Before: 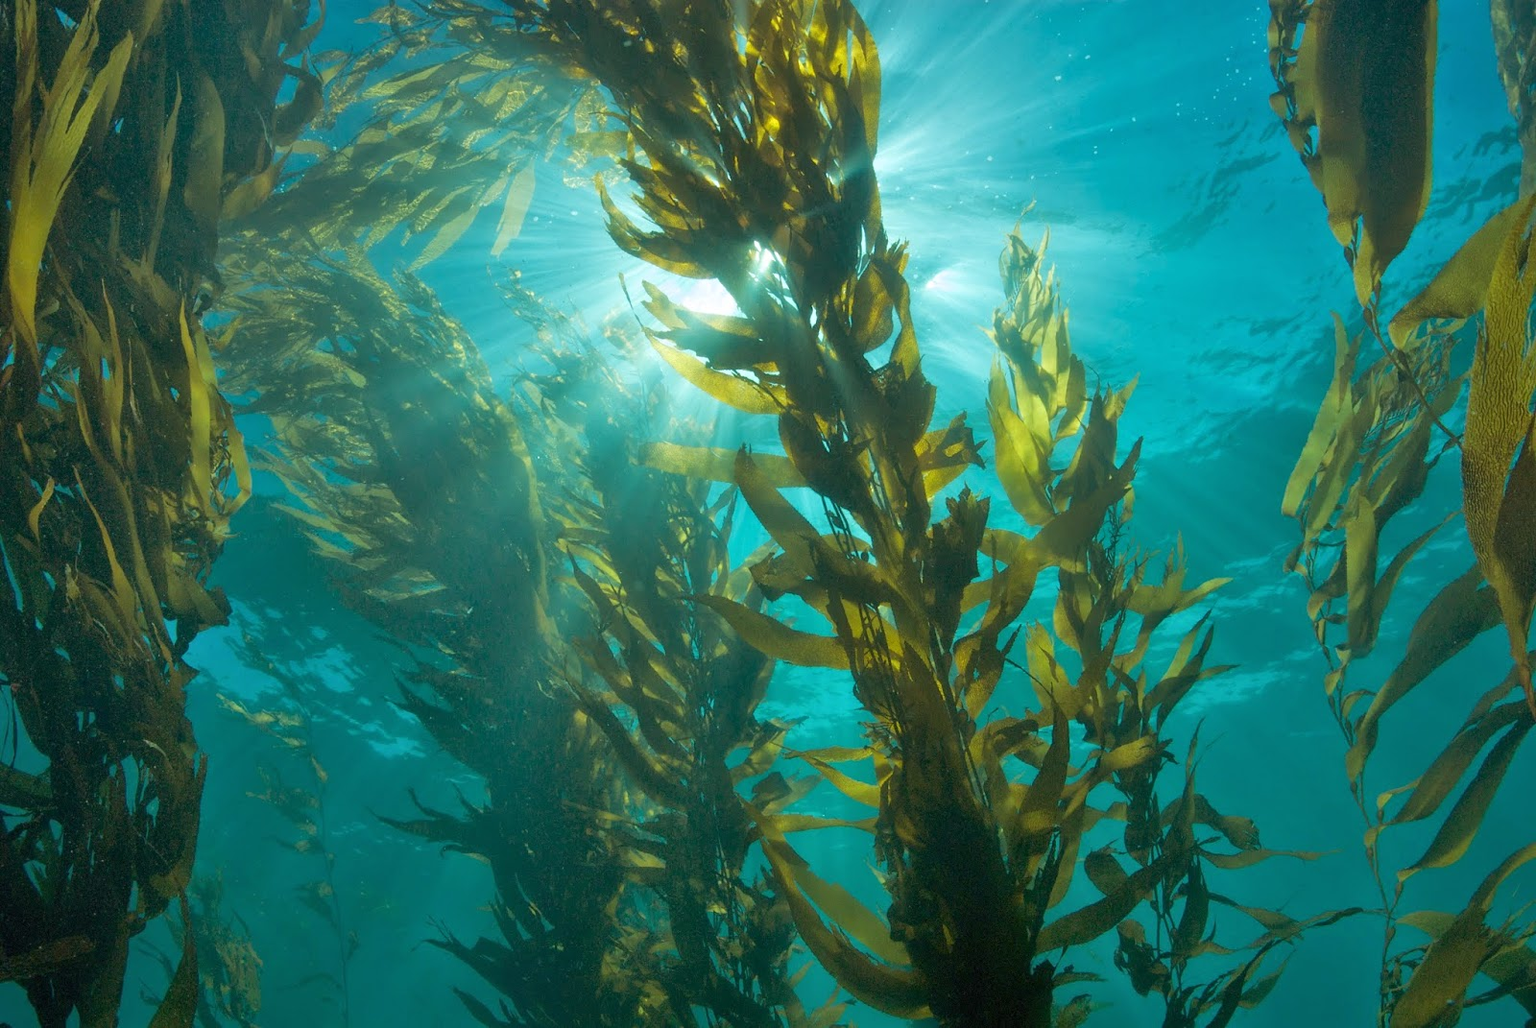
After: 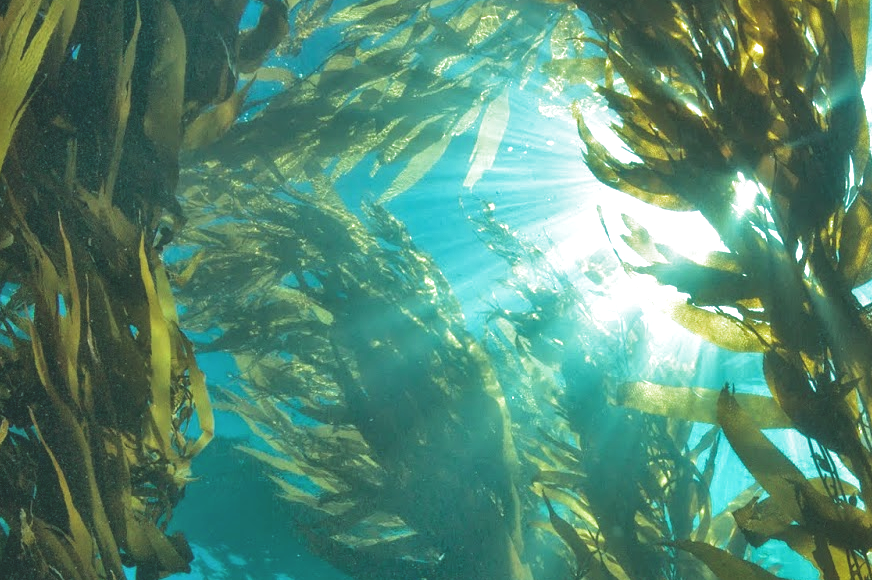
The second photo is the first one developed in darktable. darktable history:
crop and rotate: left 3.058%, top 7.379%, right 42.412%, bottom 38.403%
local contrast: on, module defaults
filmic rgb: black relative exposure -8.2 EV, white relative exposure 2.2 EV, target white luminance 99.978%, hardness 7.05, latitude 74.9%, contrast 1.321, highlights saturation mix -2.3%, shadows ↔ highlights balance 29.77%, preserve chrominance no, color science v3 (2019), use custom middle-gray values true
exposure: black level correction -0.04, exposure 0.06 EV, compensate exposure bias true, compensate highlight preservation false
